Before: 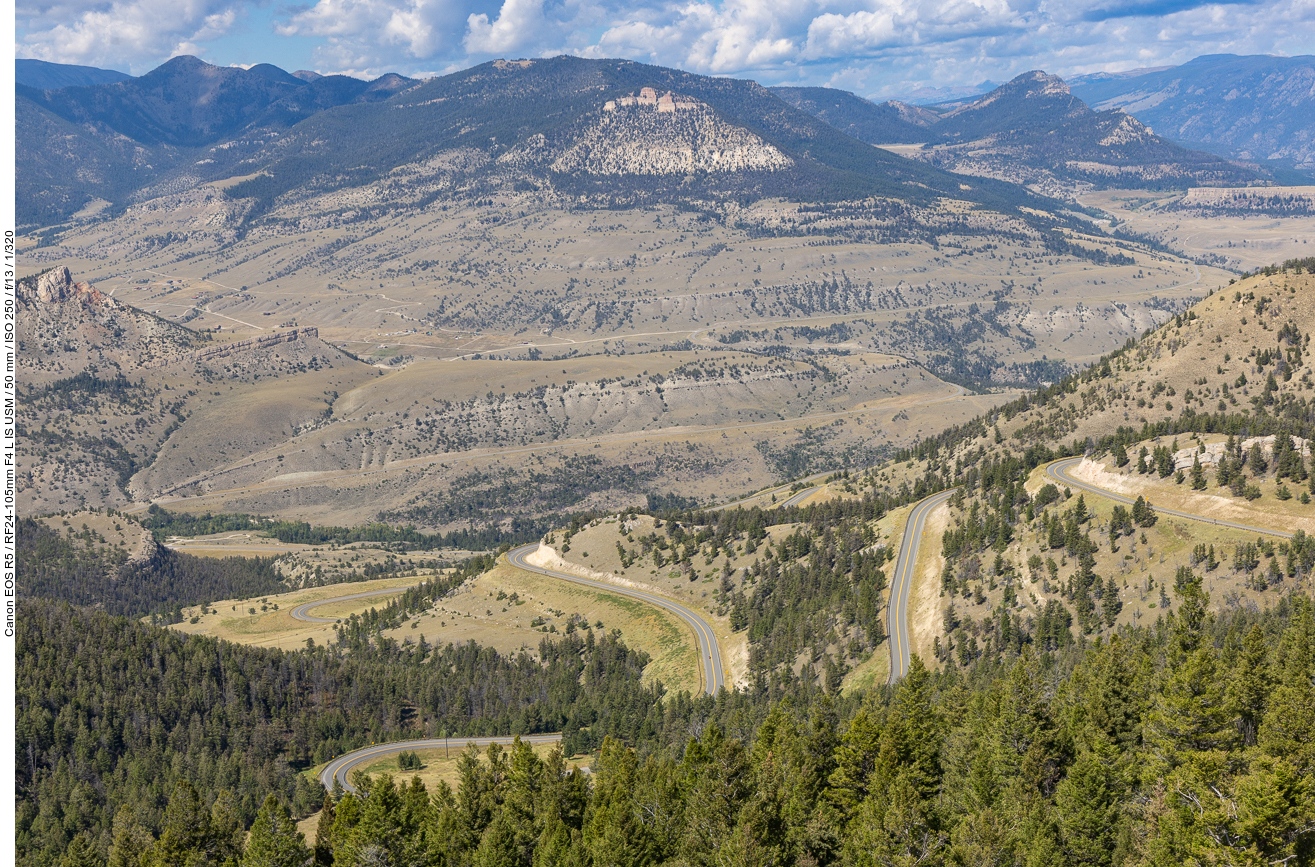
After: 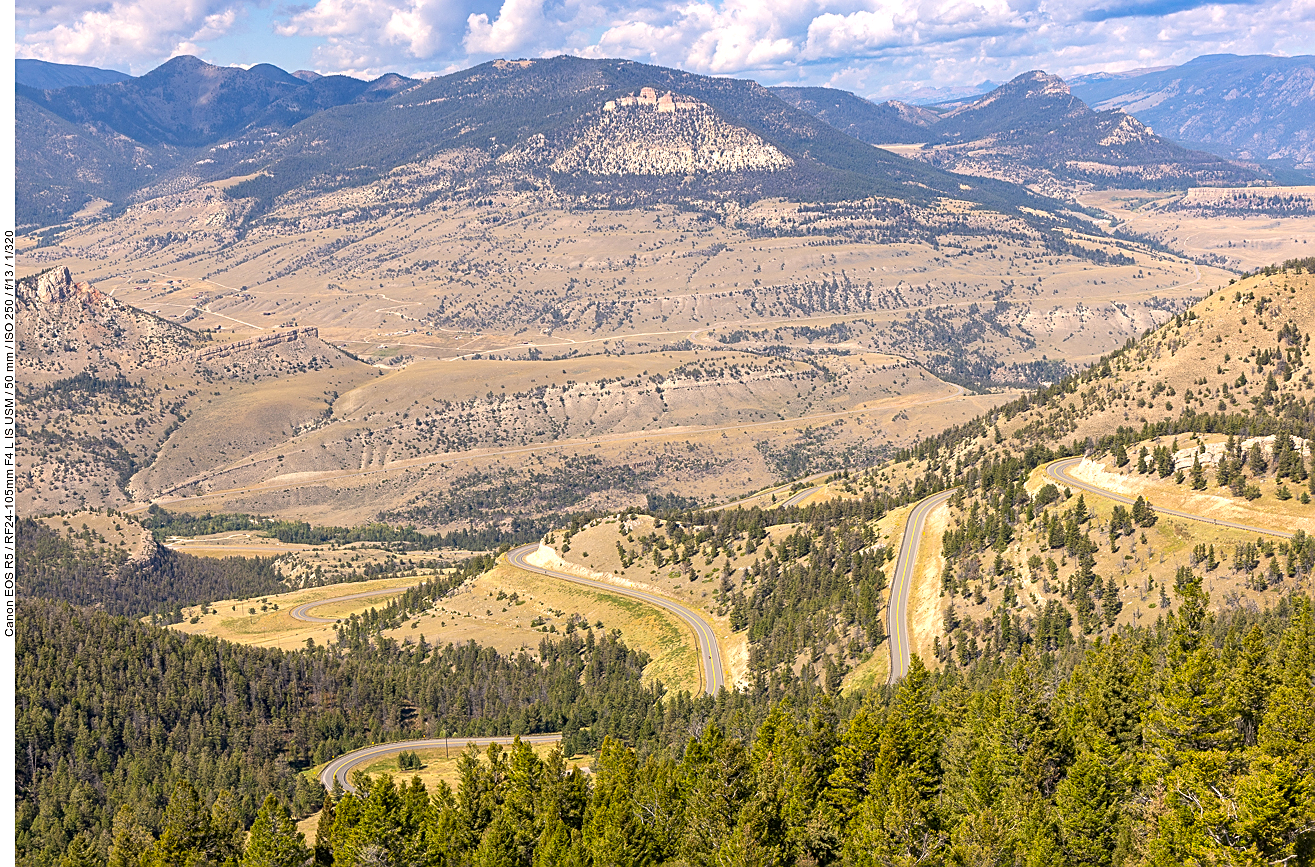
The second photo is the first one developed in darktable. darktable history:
color calibration: output colorfulness [0, 0.315, 0, 0], x 0.341, y 0.355, temperature 5166 K
sharpen: on, module defaults
color correction: highlights a* 7.34, highlights b* 4.37
exposure: black level correction 0.001, exposure 0.5 EV, compensate exposure bias true, compensate highlight preservation false
